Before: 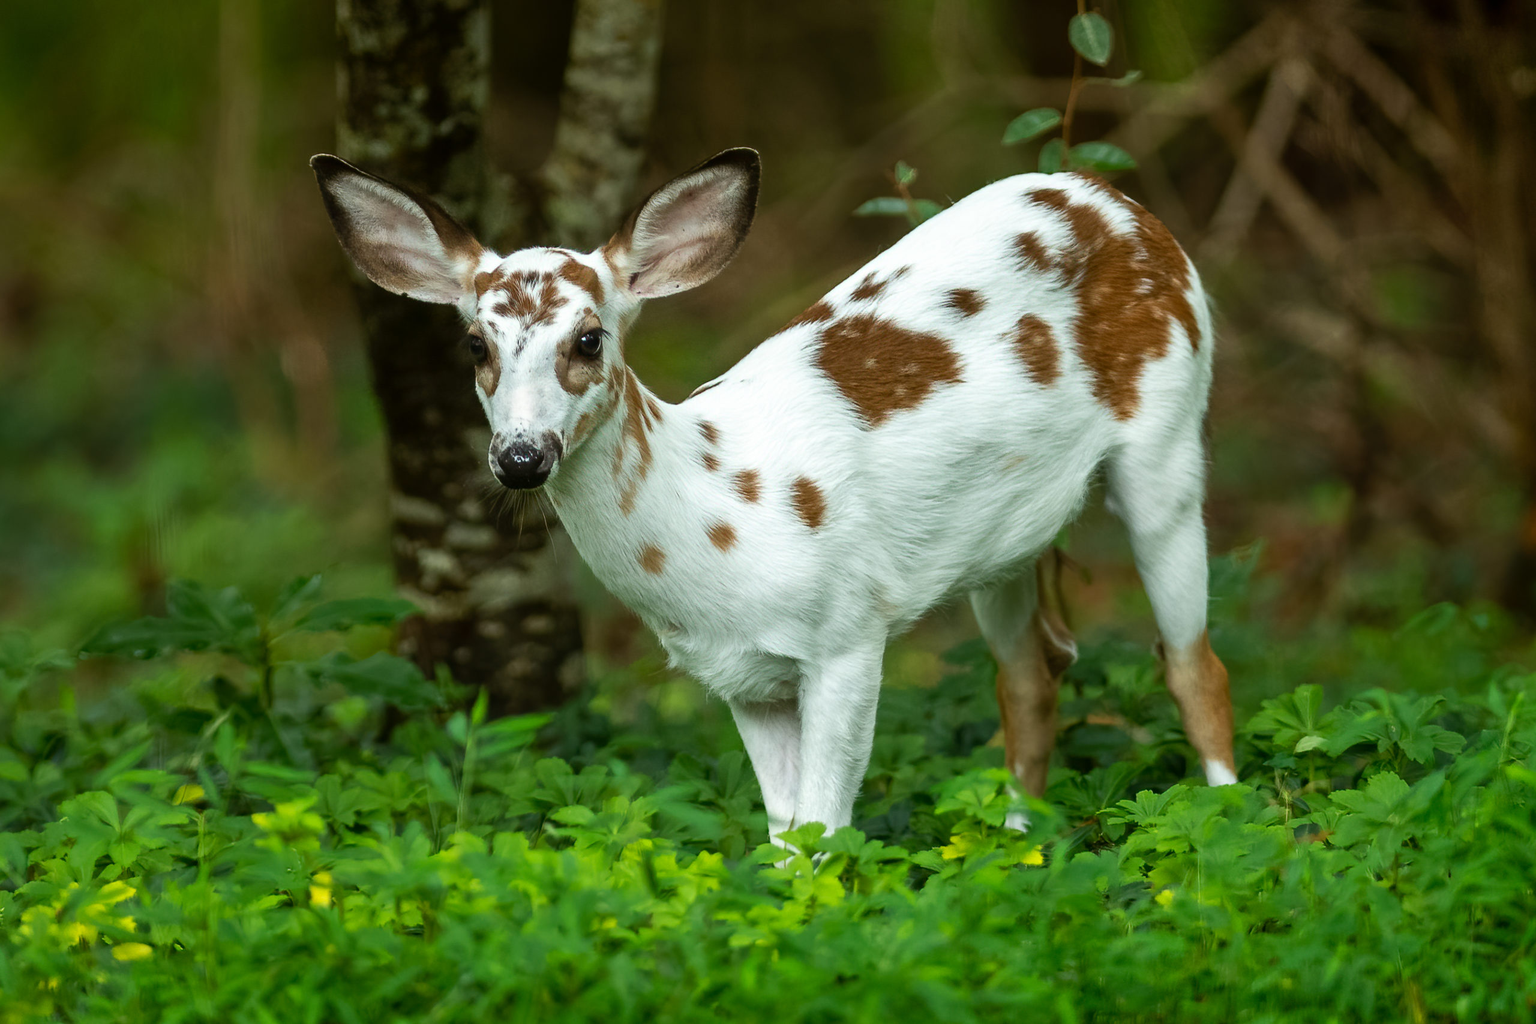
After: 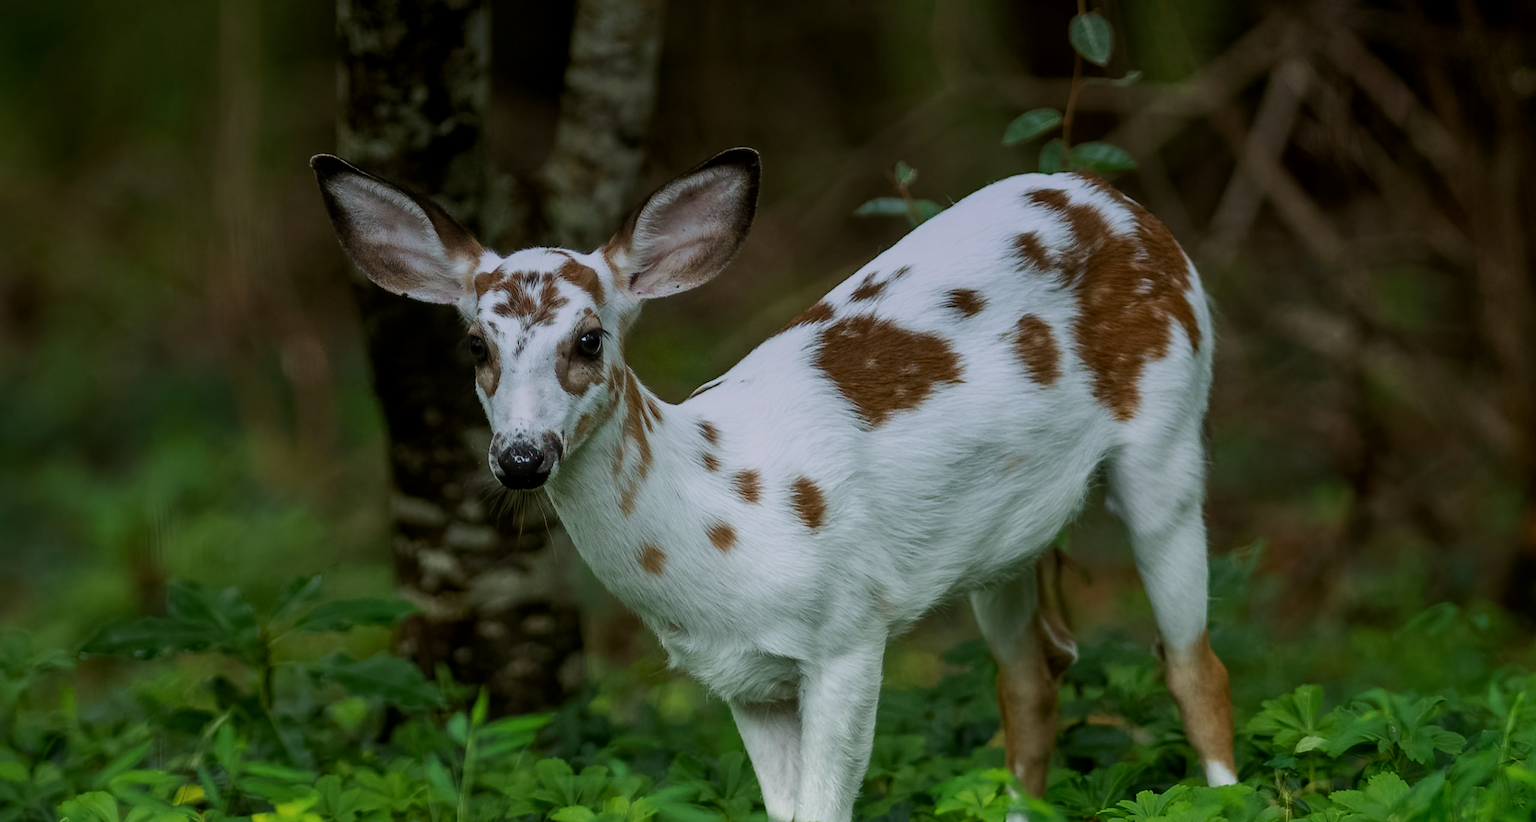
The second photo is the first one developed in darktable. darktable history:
graduated density: hue 238.83°, saturation 50%
crop: bottom 19.644%
exposure: exposure -0.582 EV, compensate highlight preservation false
local contrast: highlights 100%, shadows 100%, detail 120%, midtone range 0.2
